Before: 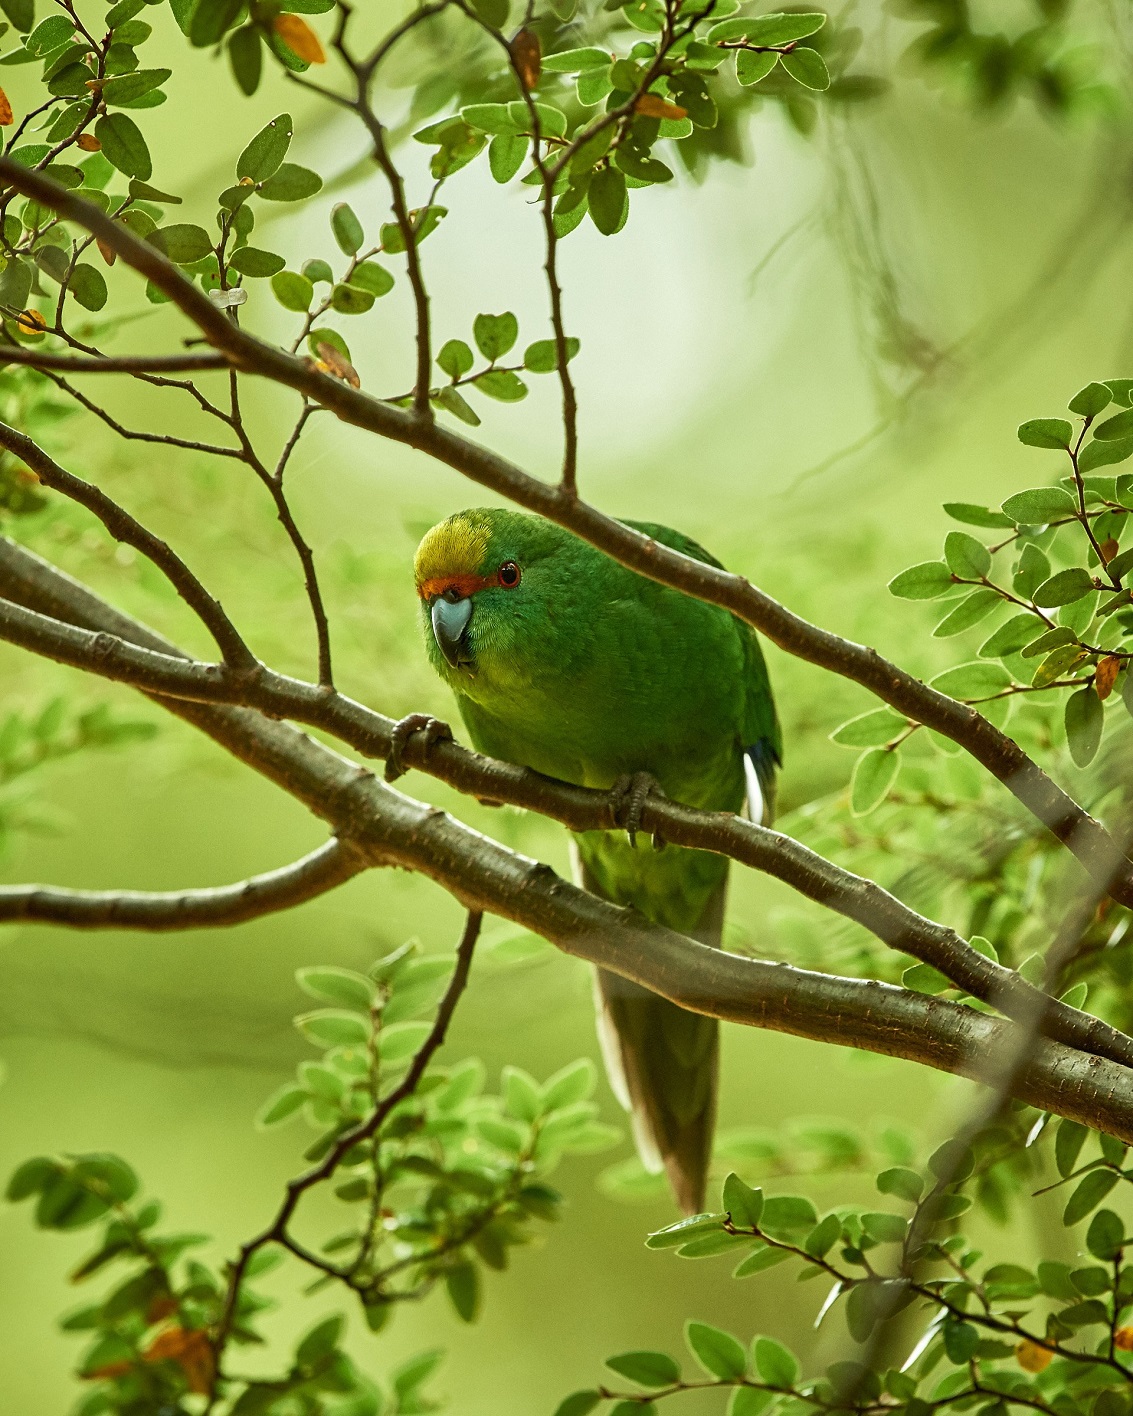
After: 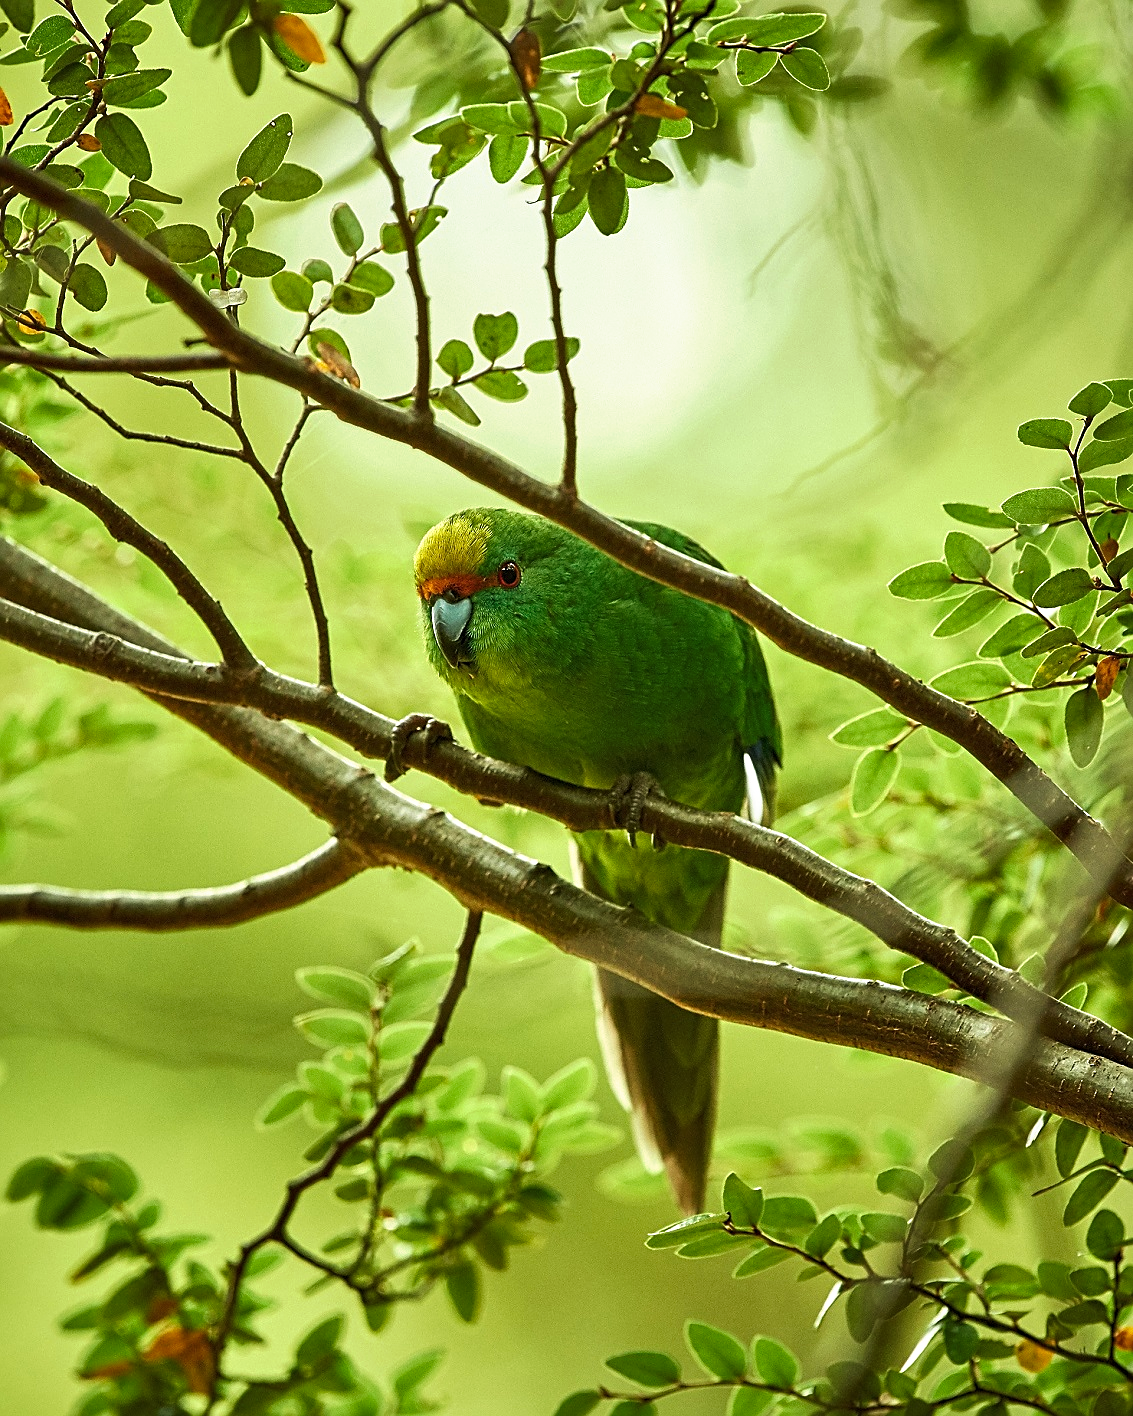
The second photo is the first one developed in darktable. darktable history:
tone curve: curves: ch0 [(0, 0) (0.003, 0.002) (0.011, 0.01) (0.025, 0.022) (0.044, 0.039) (0.069, 0.061) (0.1, 0.088) (0.136, 0.126) (0.177, 0.167) (0.224, 0.211) (0.277, 0.27) (0.335, 0.335) (0.399, 0.407) (0.468, 0.485) (0.543, 0.569) (0.623, 0.659) (0.709, 0.756) (0.801, 0.851) (0.898, 0.961) (1, 1)], preserve colors none
sharpen: on, module defaults
